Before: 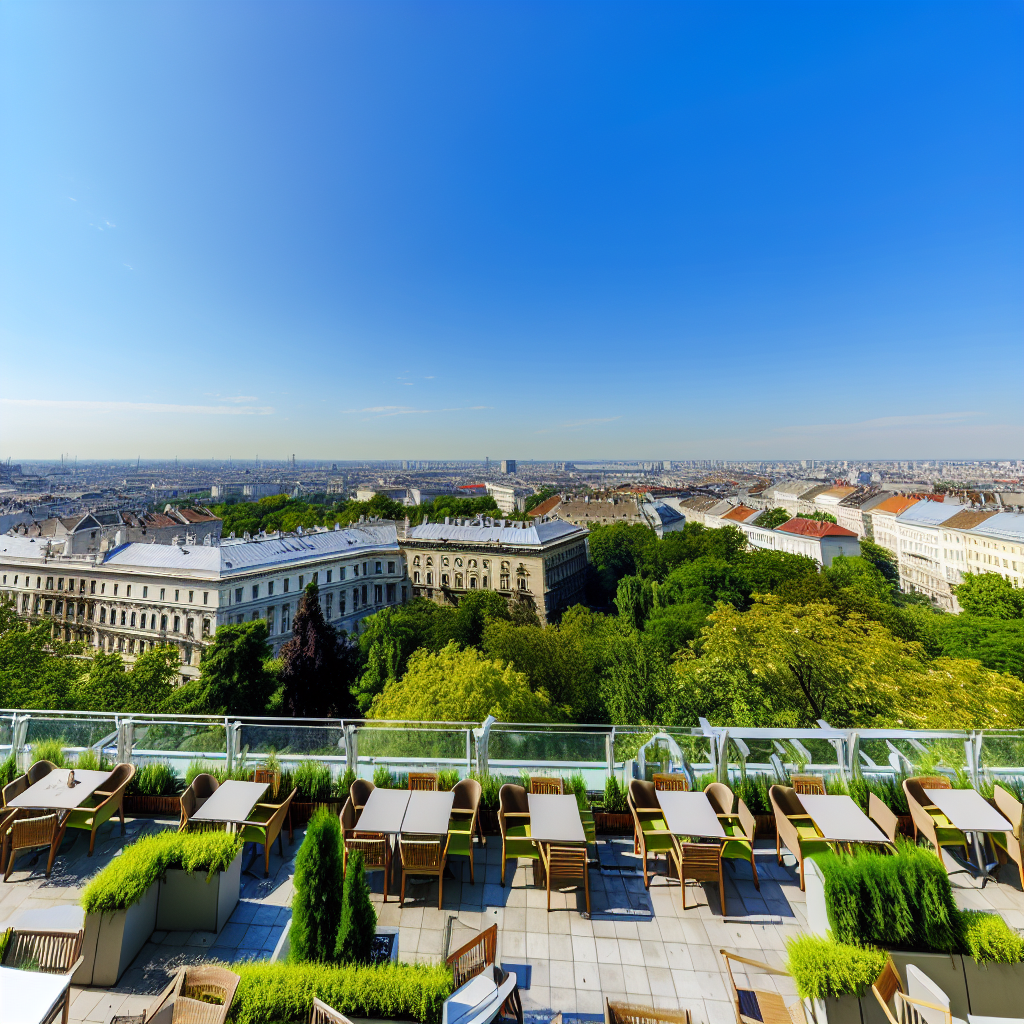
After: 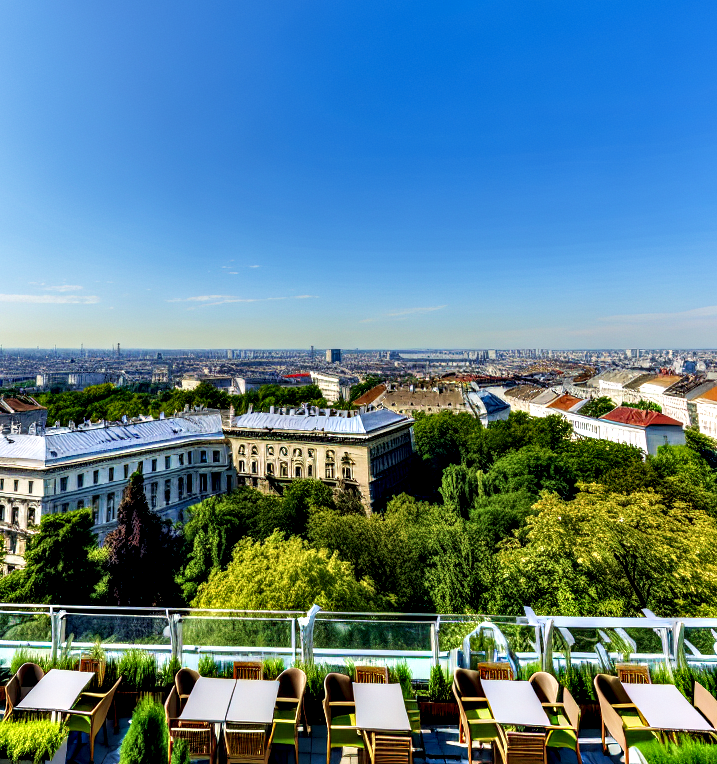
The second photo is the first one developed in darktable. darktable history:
contrast equalizer: octaves 7, y [[0.6 ×6], [0.55 ×6], [0 ×6], [0 ×6], [0 ×6]]
crop and rotate: left 17.09%, top 10.889%, right 12.833%, bottom 14.426%
local contrast: on, module defaults
velvia: on, module defaults
